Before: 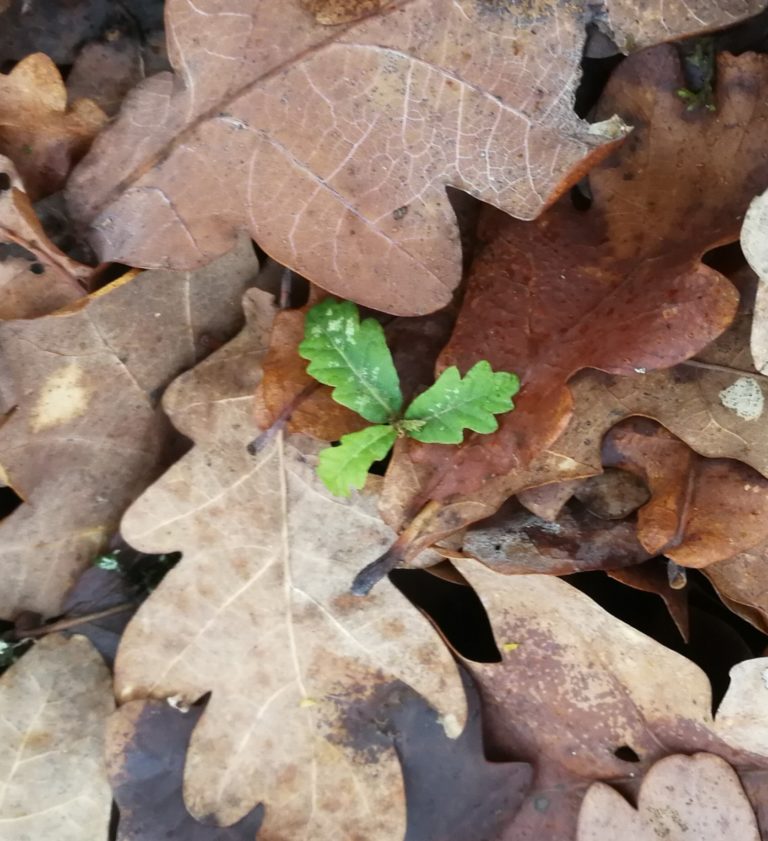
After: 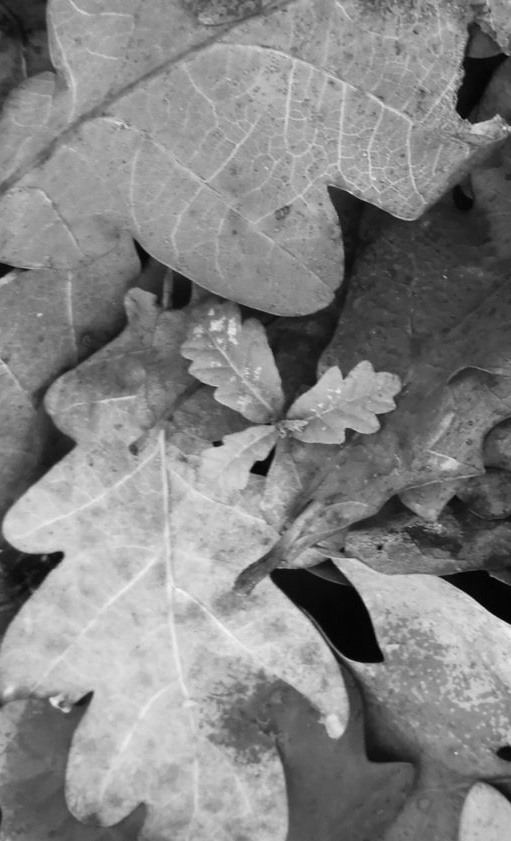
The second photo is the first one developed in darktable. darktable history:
crop: left 15.419%, right 17.914%
monochrome: a -35.87, b 49.73, size 1.7
color calibration: x 0.329, y 0.345, temperature 5633 K
